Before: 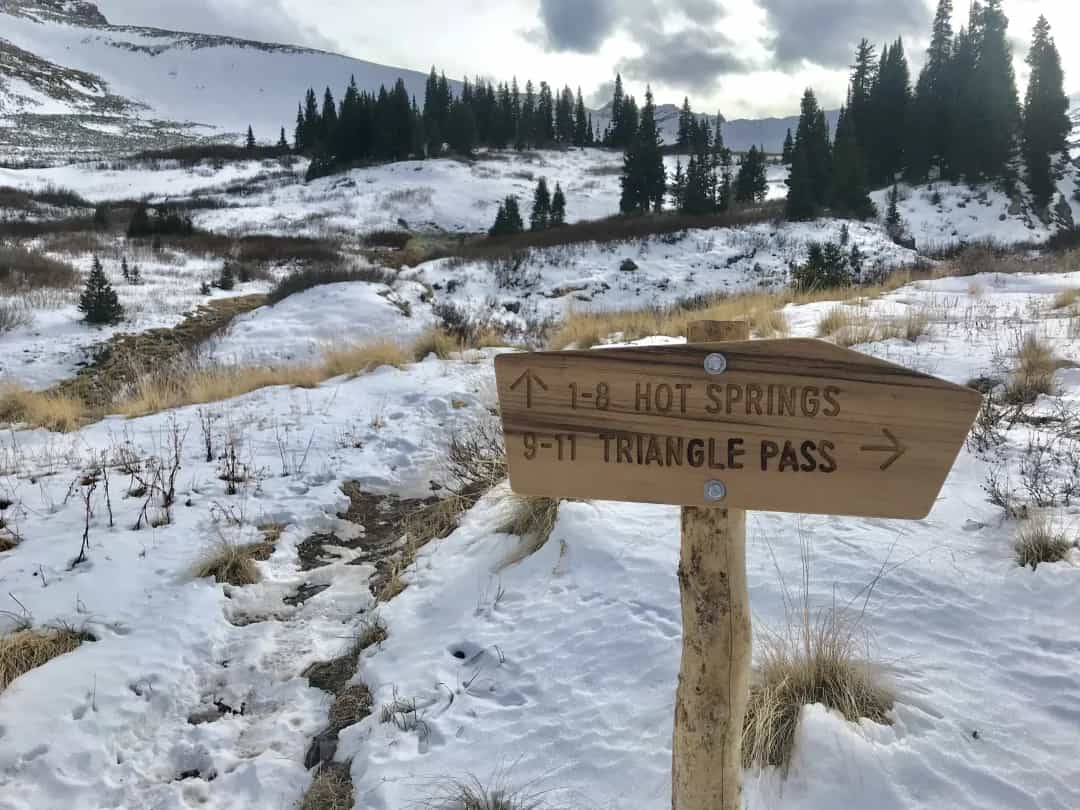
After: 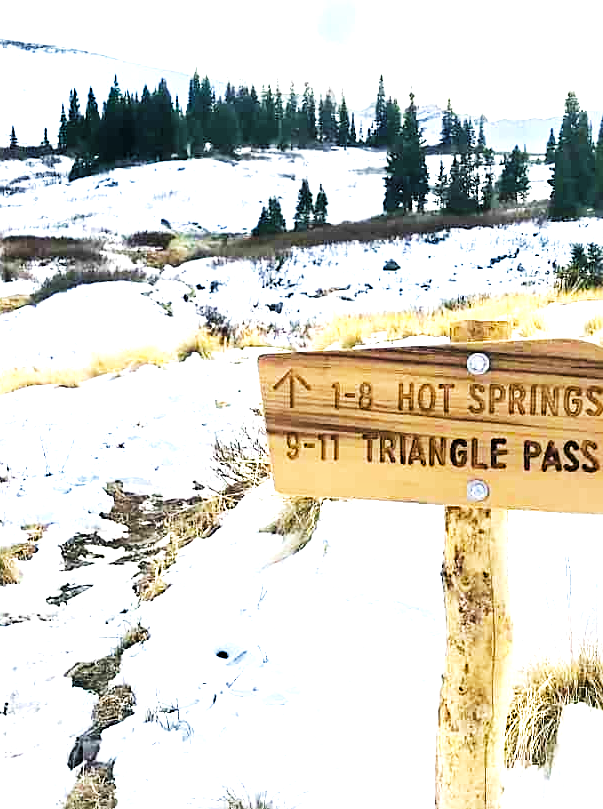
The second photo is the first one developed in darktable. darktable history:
crop: left 22.006%, right 22.073%, bottom 0.014%
exposure: black level correction 0, exposure 0.702 EV, compensate exposure bias true, compensate highlight preservation false
base curve: curves: ch0 [(0, 0) (0.007, 0.004) (0.027, 0.03) (0.046, 0.07) (0.207, 0.54) (0.442, 0.872) (0.673, 0.972) (1, 1)], preserve colors none
color balance rgb: perceptual saturation grading › global saturation 25.435%, global vibrance 20%
levels: levels [0.062, 0.494, 0.925]
sharpen: on, module defaults
tone equalizer: on, module defaults
